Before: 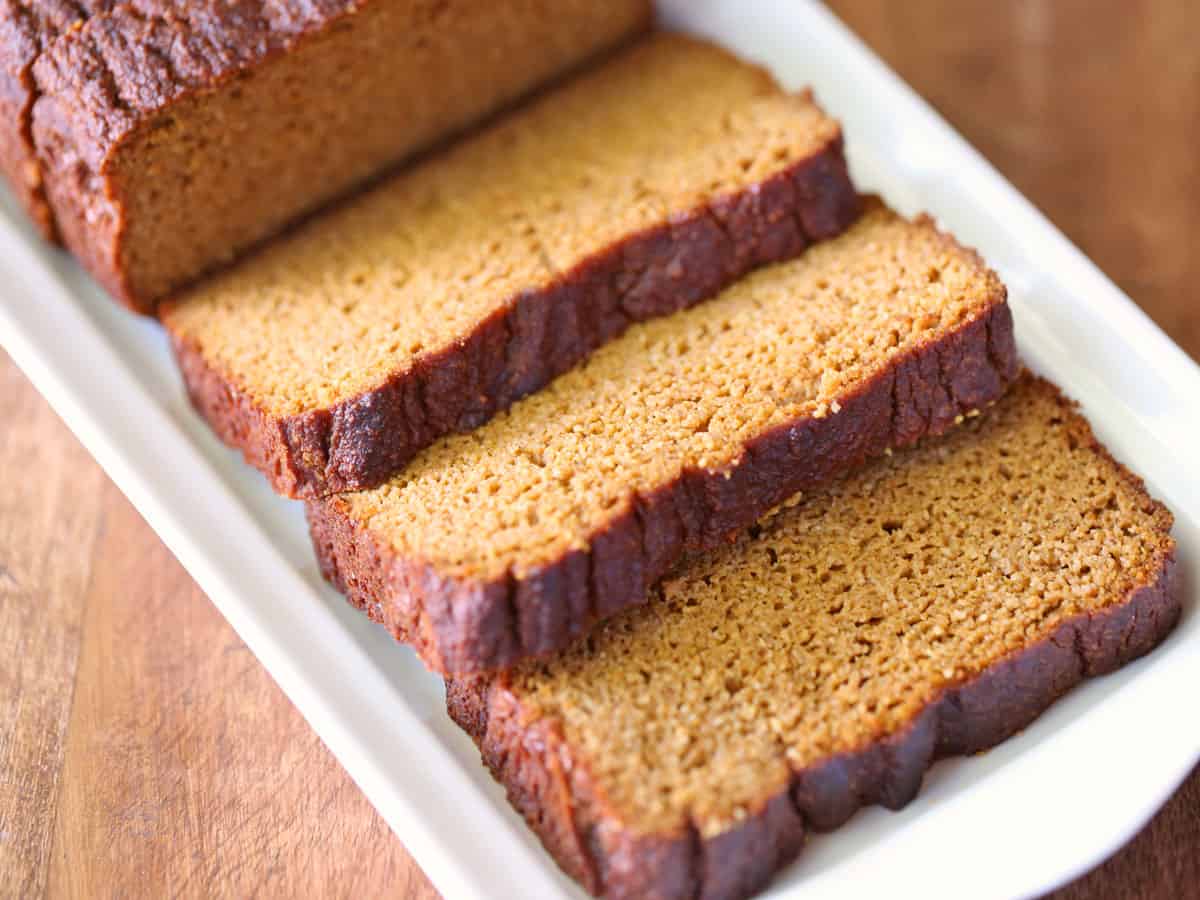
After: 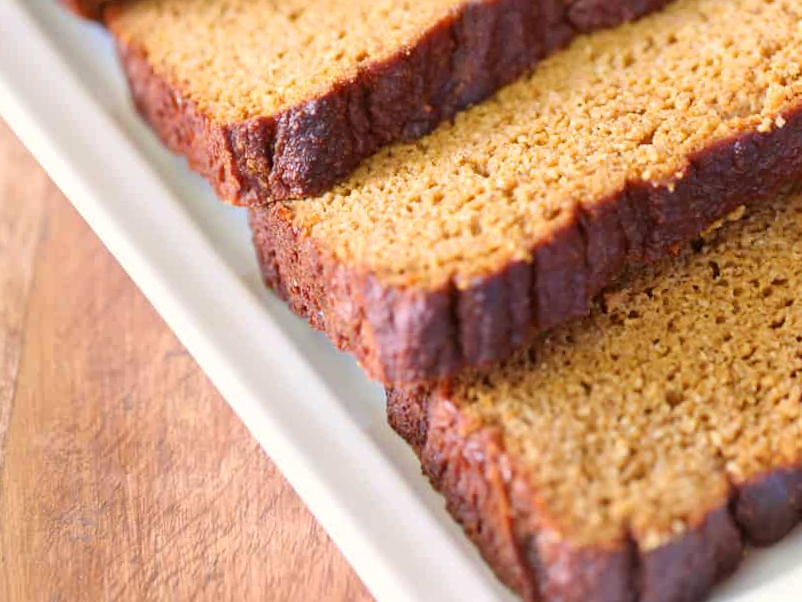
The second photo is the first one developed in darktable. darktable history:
crop and rotate: angle -0.82°, left 3.85%, top 31.828%, right 27.992%
white balance: red 1.009, blue 0.985
